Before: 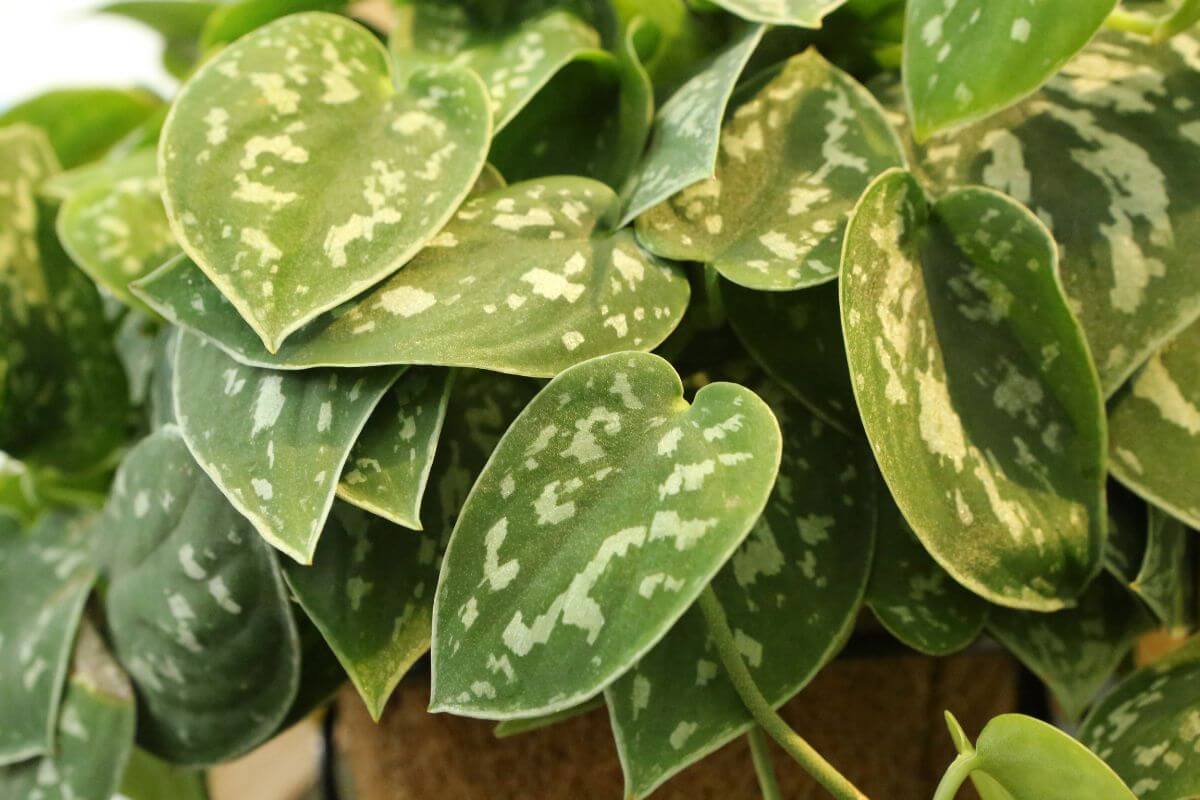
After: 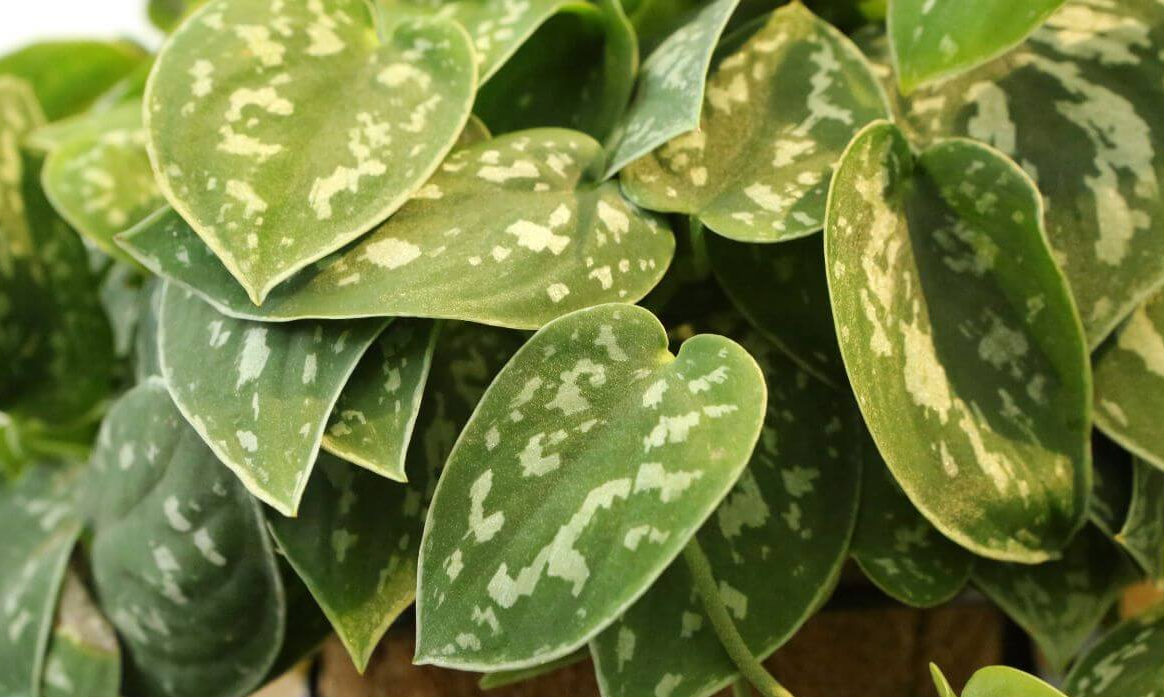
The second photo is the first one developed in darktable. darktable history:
crop: left 1.32%, top 6.111%, right 1.615%, bottom 6.75%
